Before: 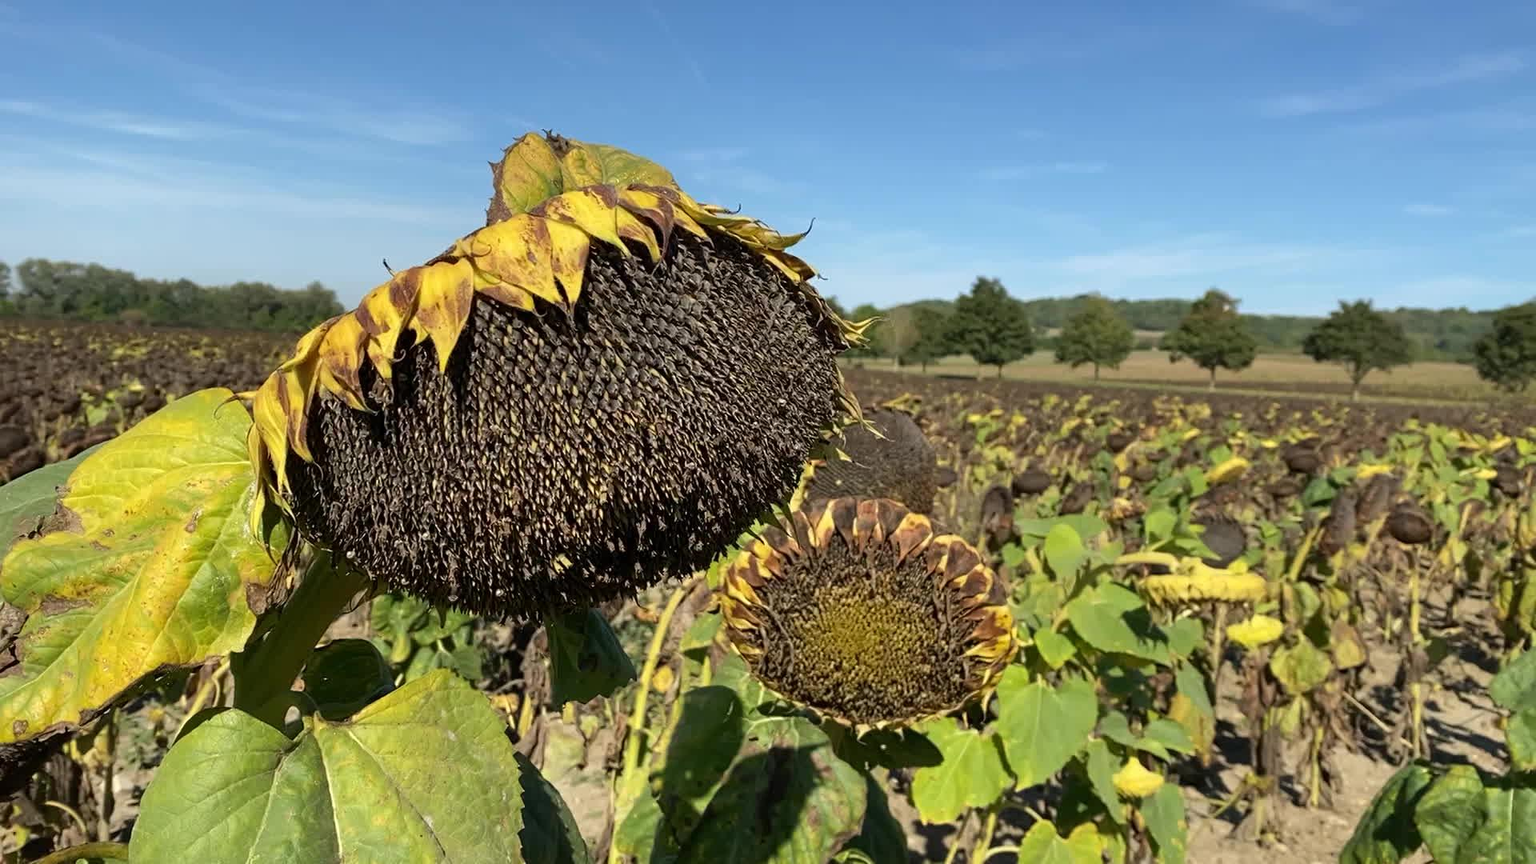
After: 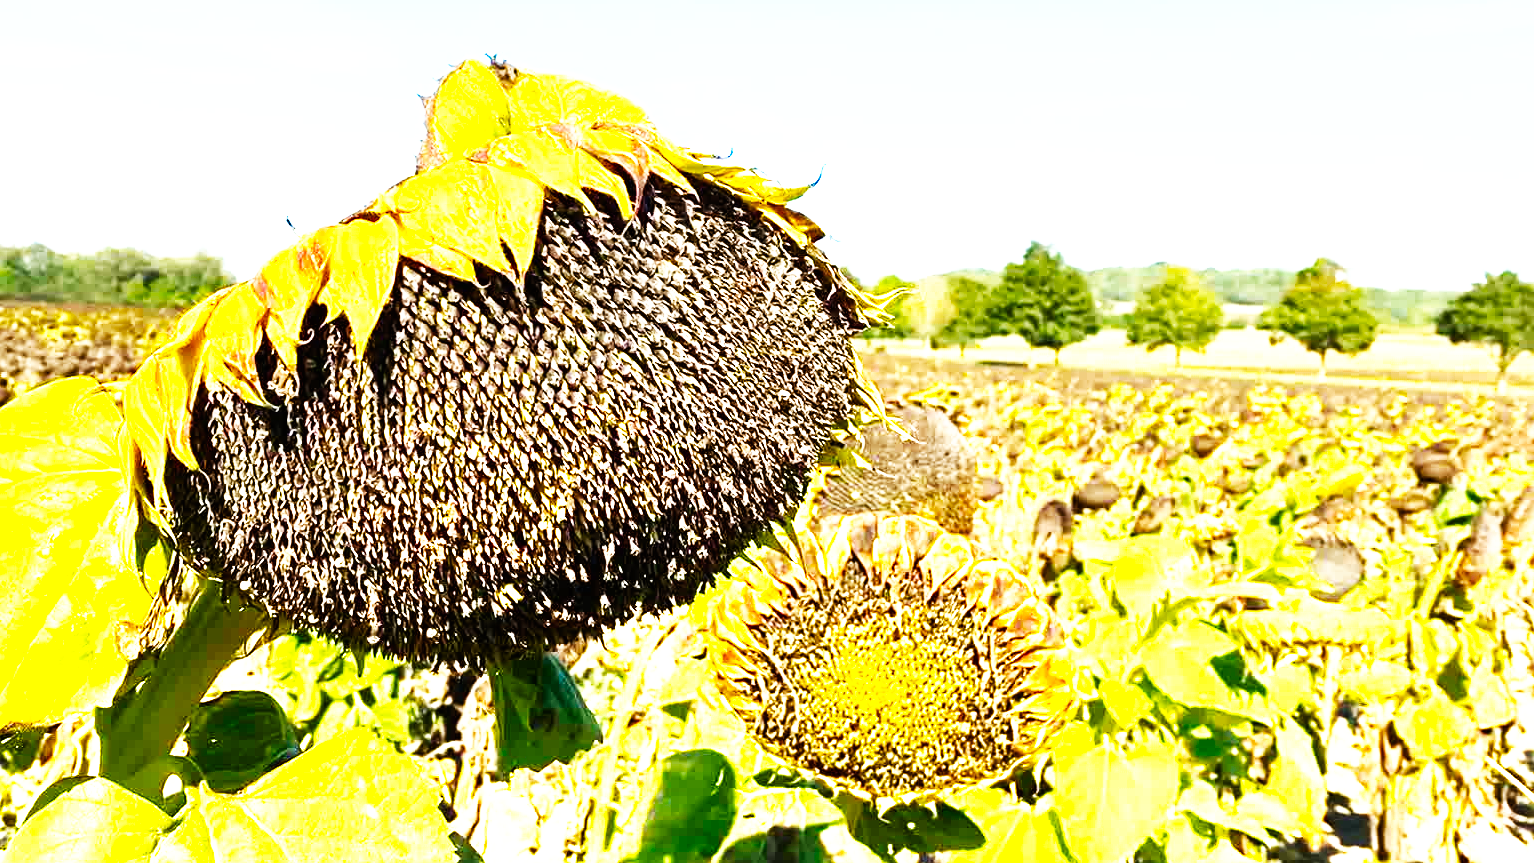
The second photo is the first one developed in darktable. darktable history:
color balance rgb: perceptual saturation grading › global saturation 25%, perceptual brilliance grading › global brilliance 35%, perceptual brilliance grading › highlights 50%, perceptual brilliance grading › mid-tones 60%, perceptual brilliance grading › shadows 35%, global vibrance 20%
graduated density: on, module defaults
base curve: curves: ch0 [(0, 0) (0.007, 0.004) (0.027, 0.03) (0.046, 0.07) (0.207, 0.54) (0.442, 0.872) (0.673, 0.972) (1, 1)], preserve colors none
crop and rotate: left 10.071%, top 10.071%, right 10.02%, bottom 10.02%
